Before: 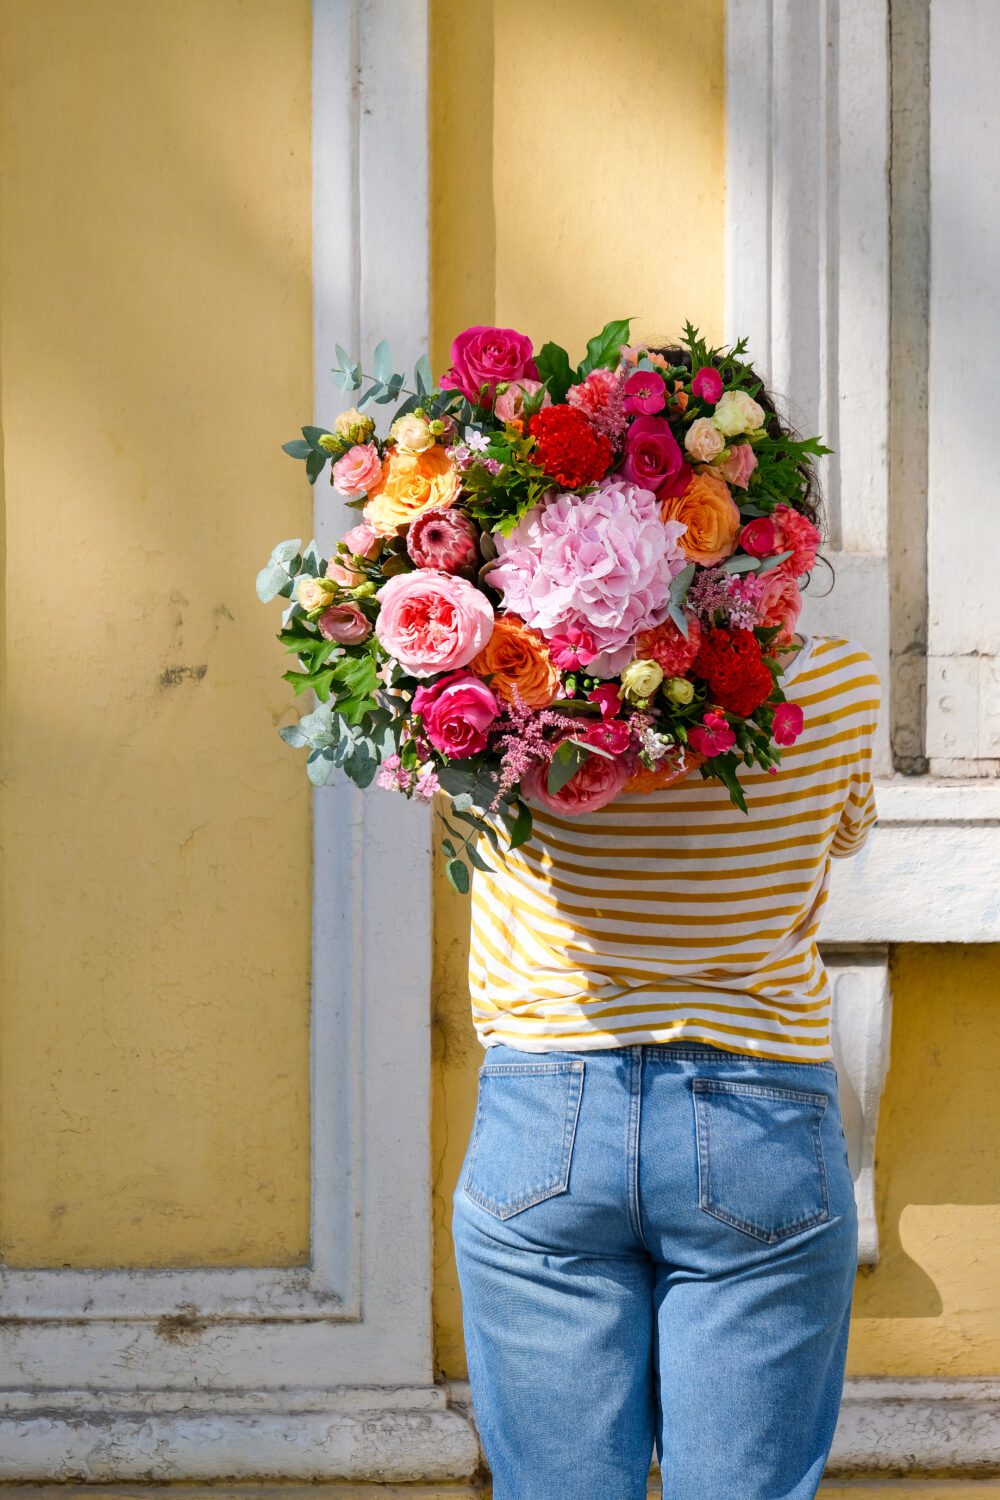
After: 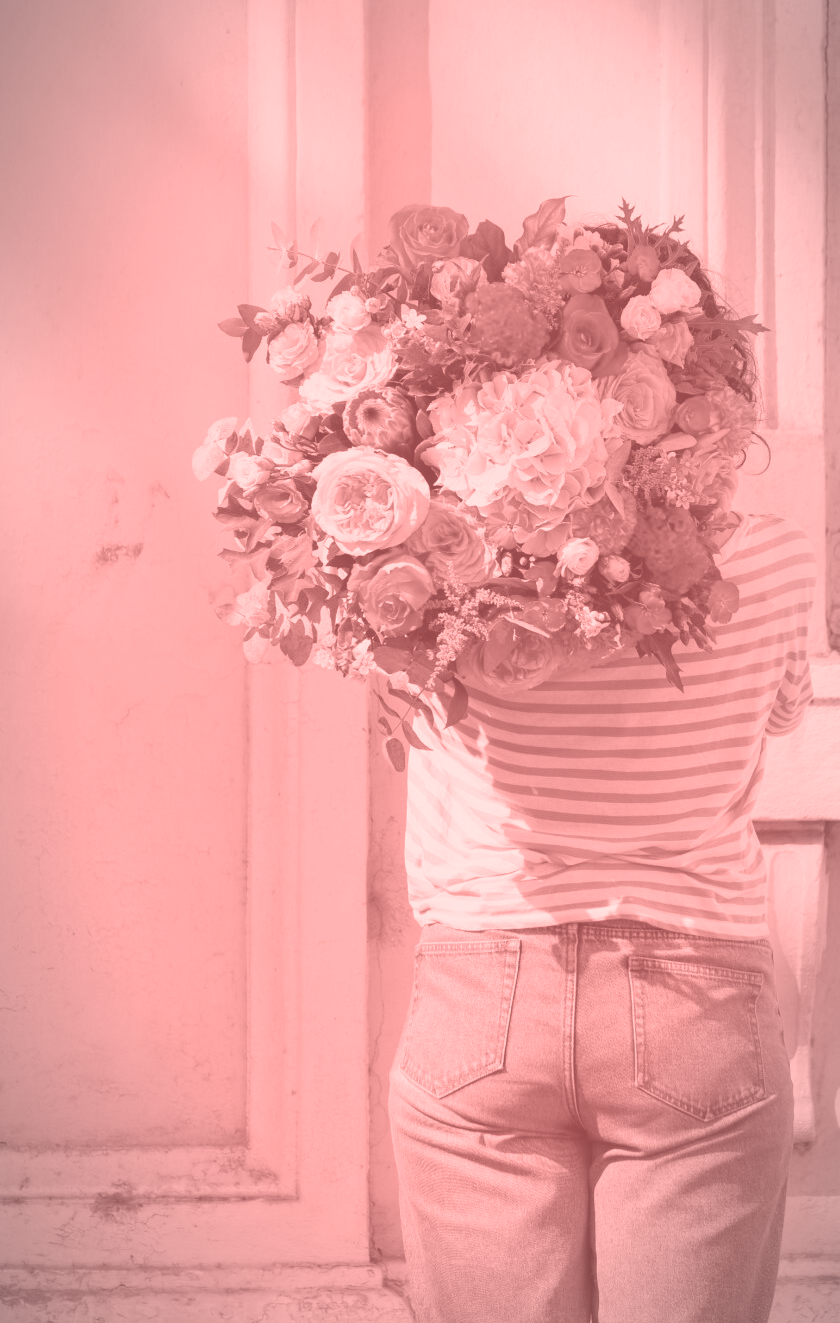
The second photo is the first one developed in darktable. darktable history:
exposure: black level correction 0, exposure 0.5 EV, compensate exposure bias true, compensate highlight preservation false
vignetting: fall-off radius 70%, automatic ratio true
crop: left 6.446%, top 8.188%, right 9.538%, bottom 3.548%
colorize: saturation 51%, source mix 50.67%, lightness 50.67%
levels: mode automatic, black 0.023%, white 99.97%, levels [0.062, 0.494, 0.925]
